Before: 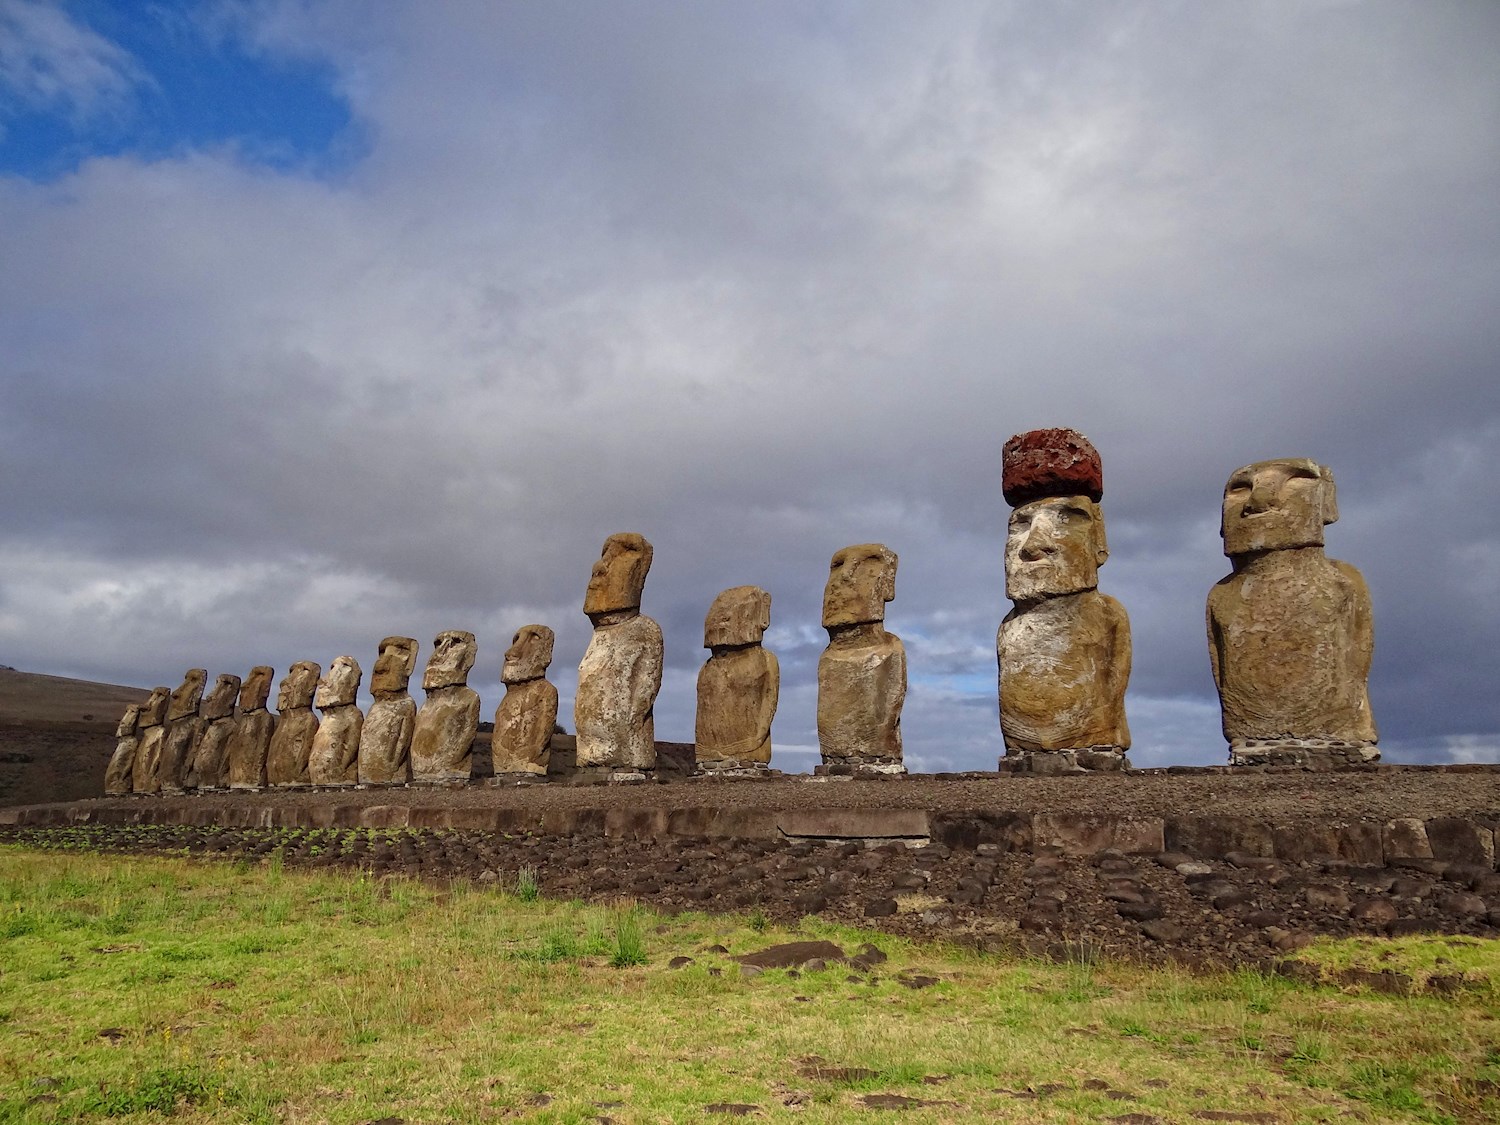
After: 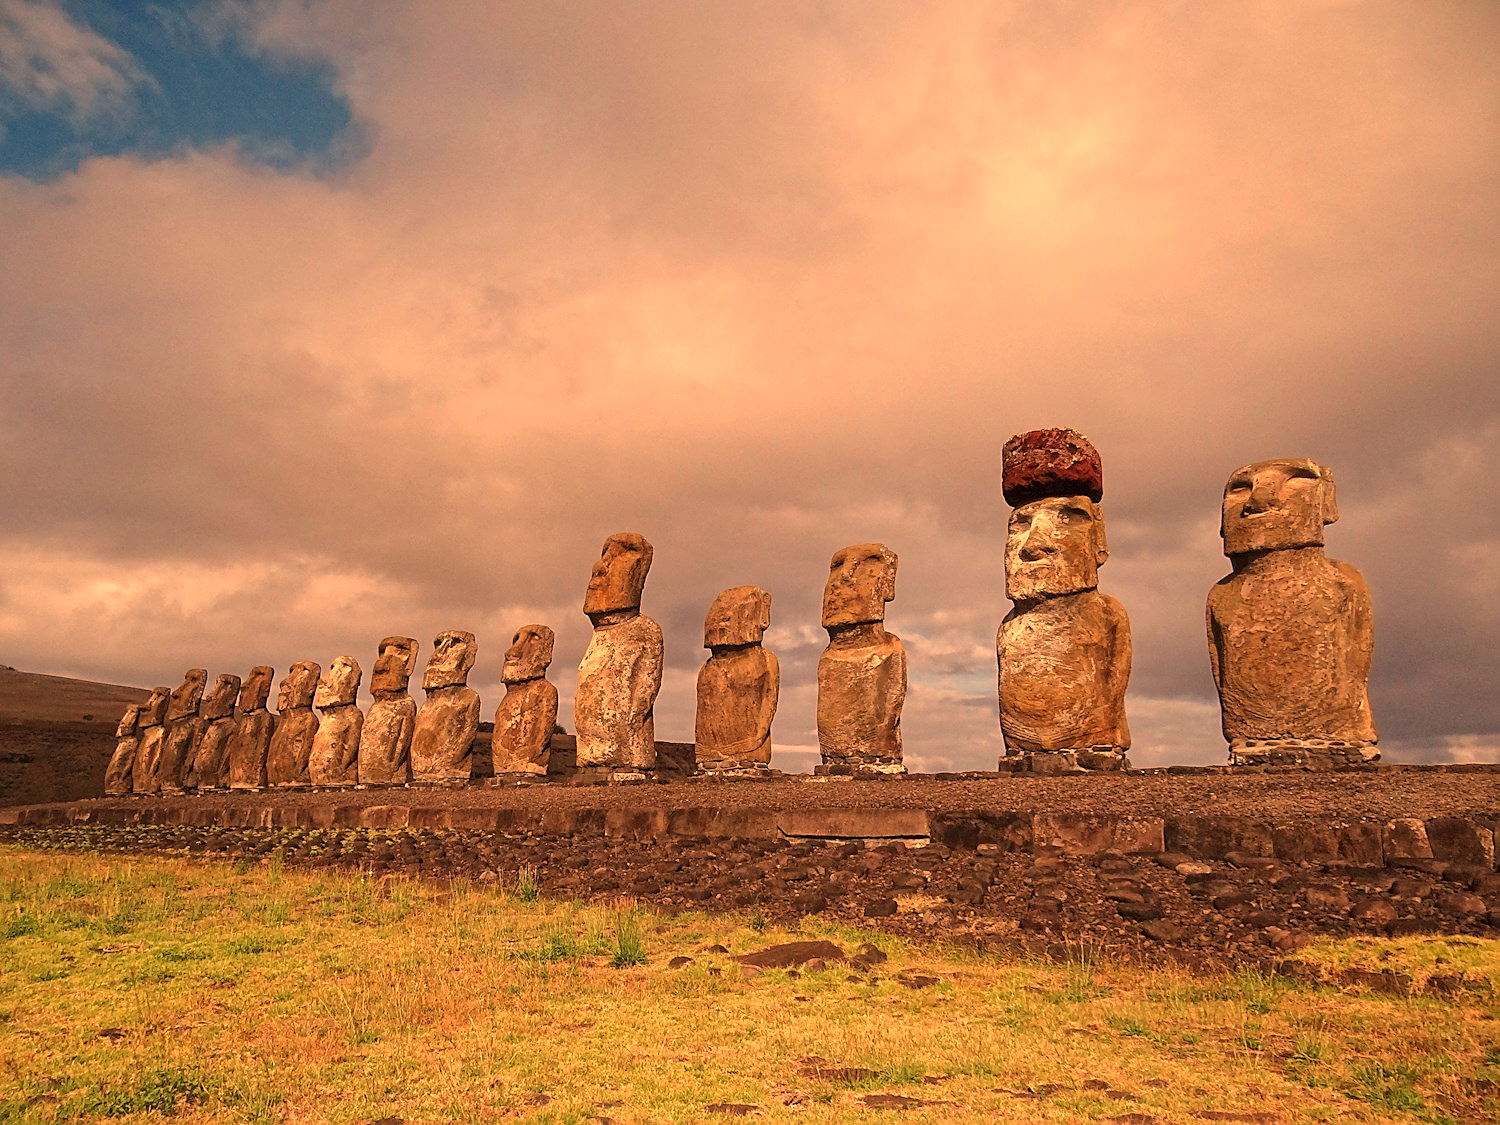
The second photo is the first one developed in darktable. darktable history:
sharpen: on, module defaults
levels: levels [0, 0.51, 1]
white balance: red 1.467, blue 0.684
haze removal: strength -0.05
